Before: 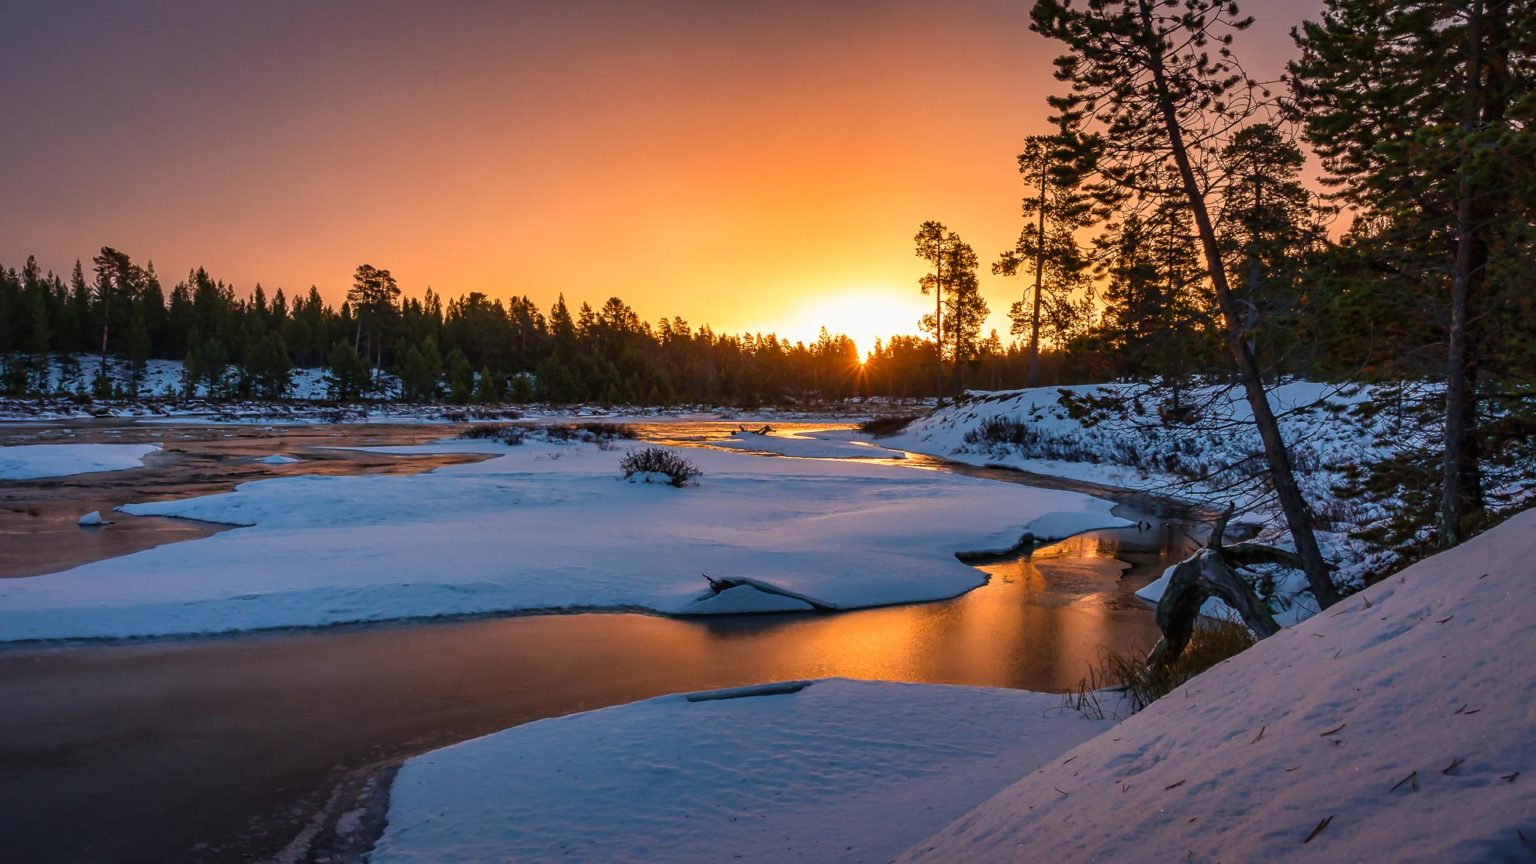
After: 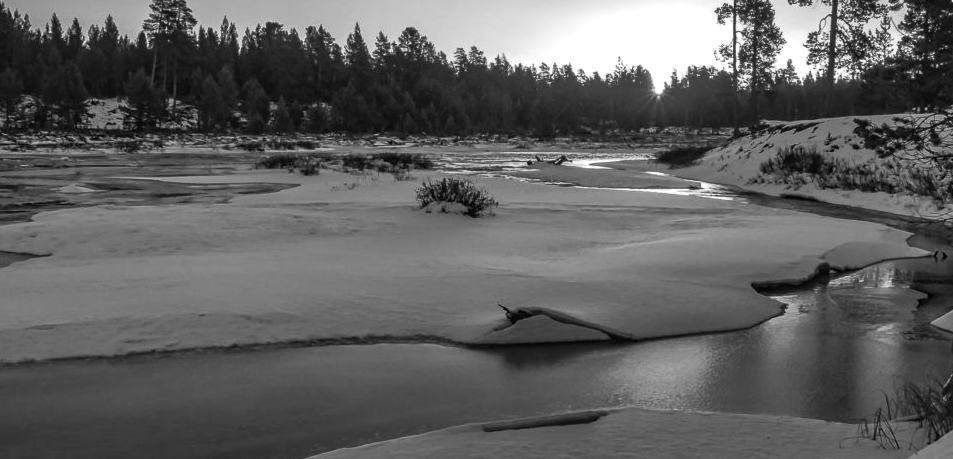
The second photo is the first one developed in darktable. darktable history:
crop: left 13.312%, top 31.28%, right 24.627%, bottom 15.582%
white balance: red 0.976, blue 1.04
color balance rgb: perceptual saturation grading › global saturation 25%, perceptual saturation grading › highlights -50%, perceptual saturation grading › shadows 30%, perceptual brilliance grading › global brilliance 12%, global vibrance 20%
monochrome: a 0, b 0, size 0.5, highlights 0.57
